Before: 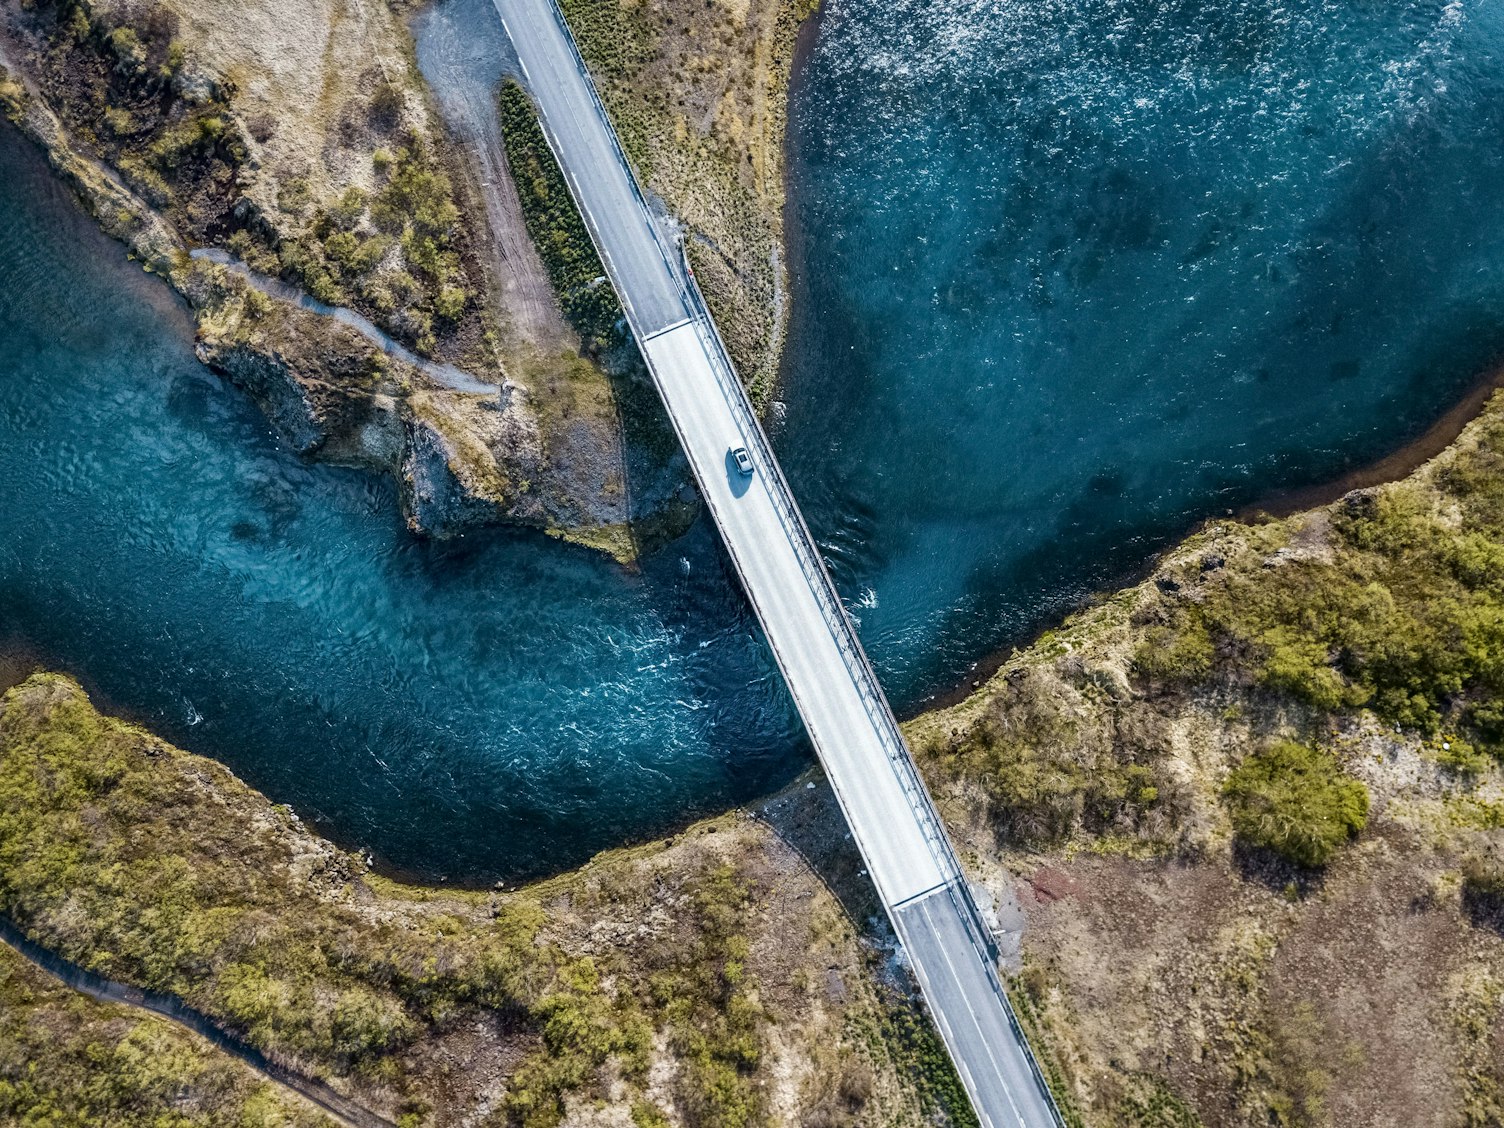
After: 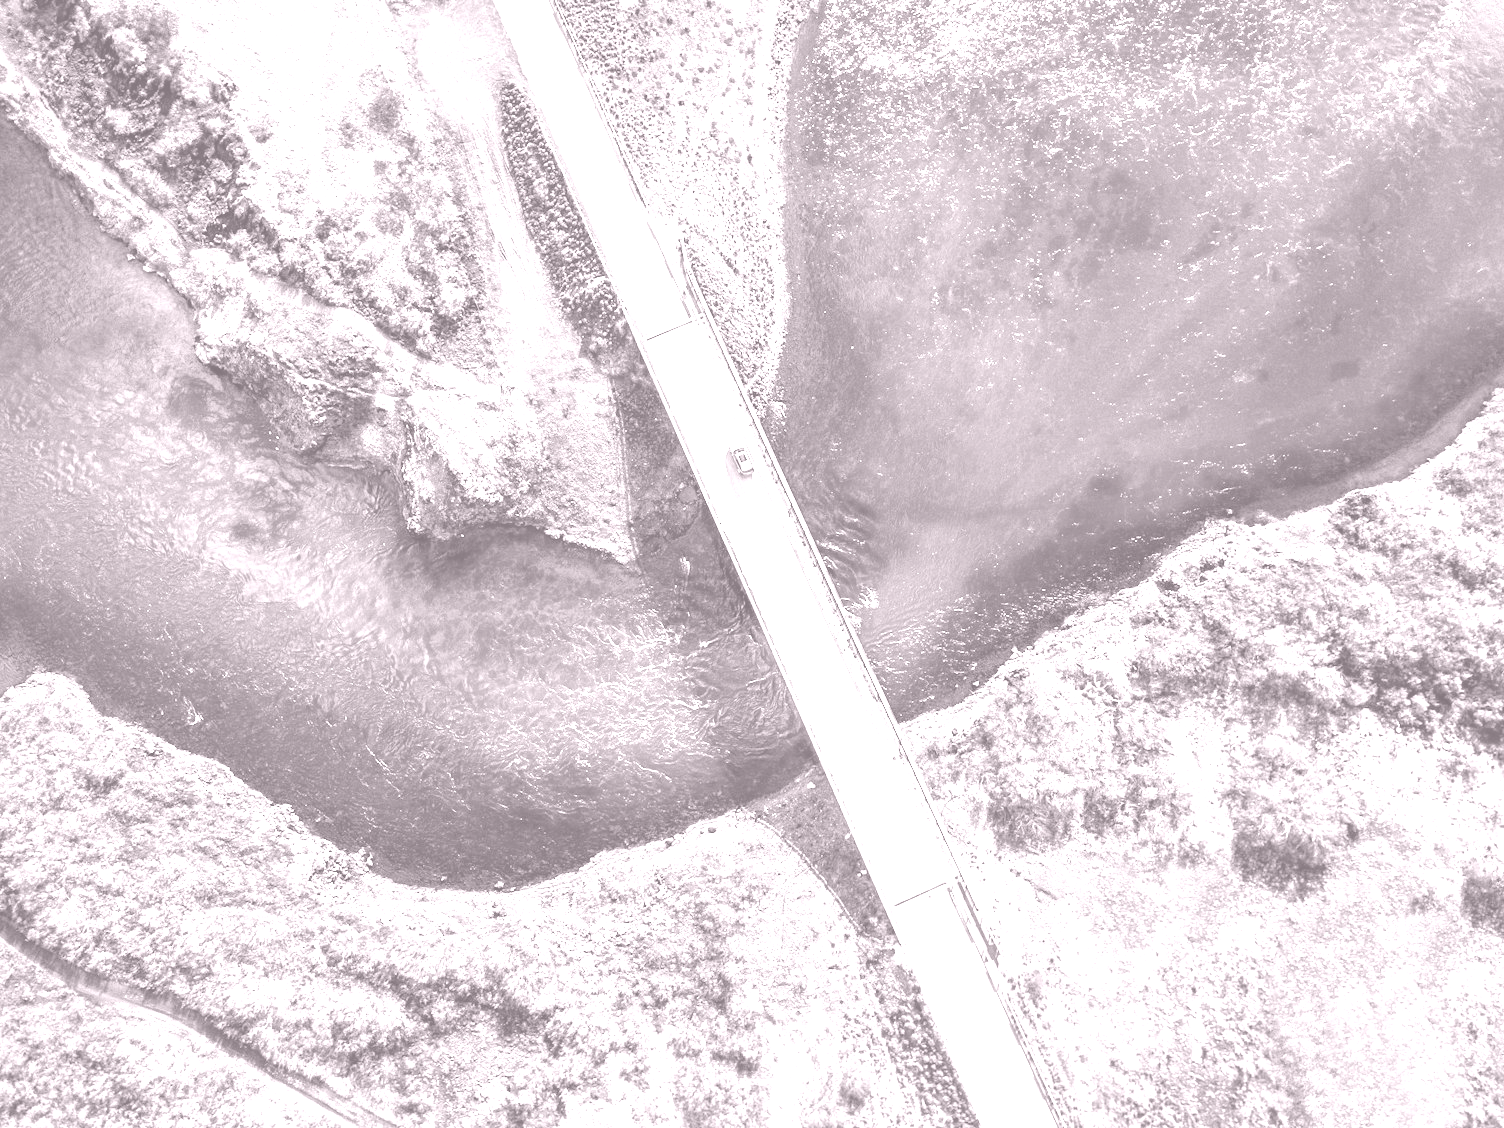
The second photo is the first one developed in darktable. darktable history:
exposure: exposure 0.6 EV, compensate highlight preservation false
colorize: hue 25.2°, saturation 83%, source mix 82%, lightness 79%, version 1
